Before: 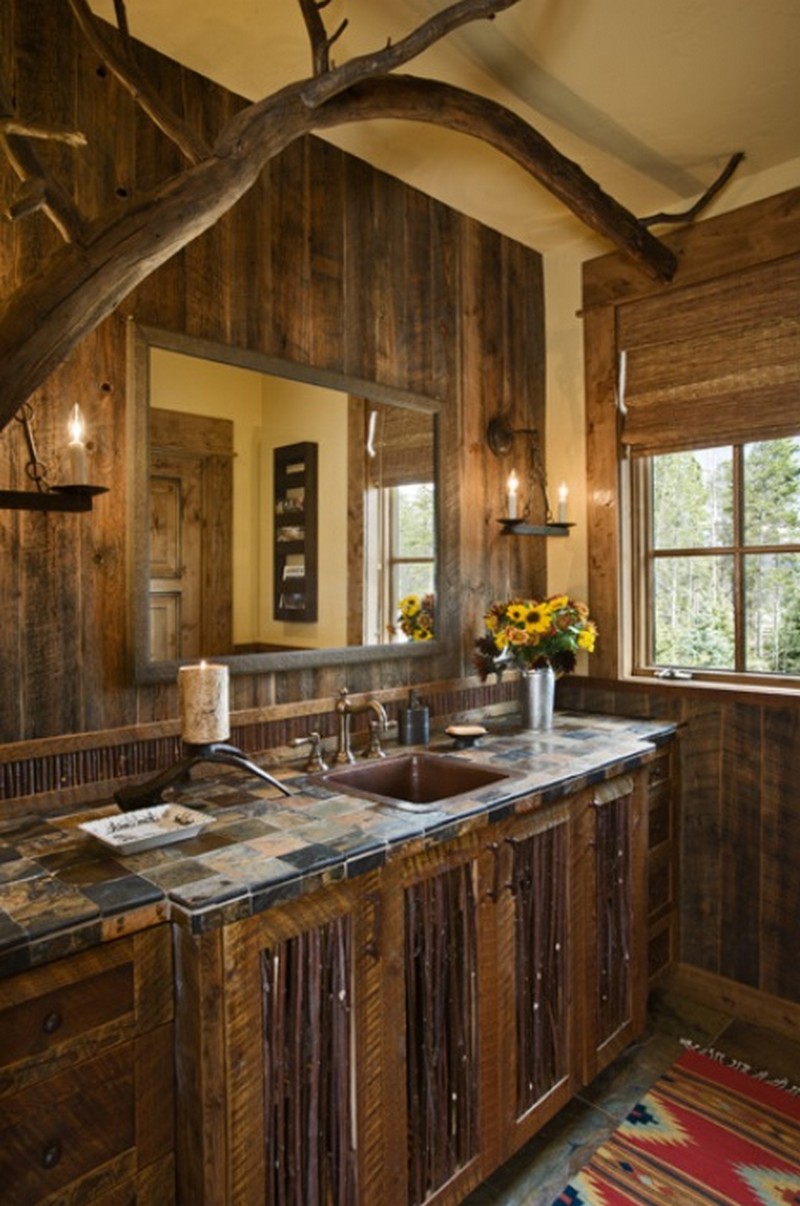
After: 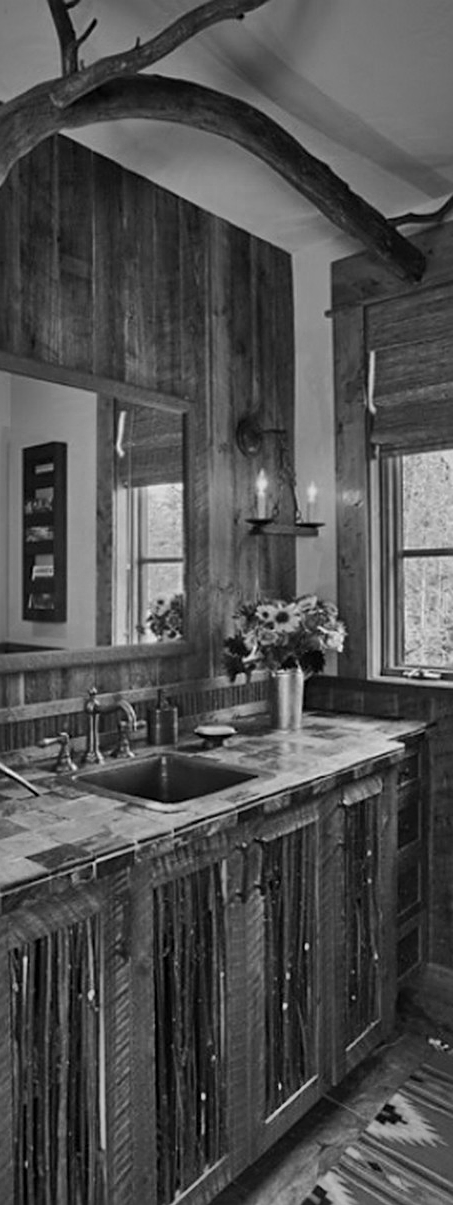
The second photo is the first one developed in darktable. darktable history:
color correction: highlights a* -0.182, highlights b* -0.124
color zones: curves: ch0 [(0.002, 0.593) (0.143, 0.417) (0.285, 0.541) (0.455, 0.289) (0.608, 0.327) (0.727, 0.283) (0.869, 0.571) (1, 0.603)]; ch1 [(0, 0) (0.143, 0) (0.286, 0) (0.429, 0) (0.571, 0) (0.714, 0) (0.857, 0)]
exposure: exposure -0.492 EV, compensate highlight preservation false
monochrome: a 32, b 64, size 2.3
shadows and highlights: shadows 60, highlights -60.23, soften with gaussian
crop: left 31.458%, top 0%, right 11.876%
sharpen: on, module defaults
contrast brightness saturation: contrast 0.04, saturation 0.07
